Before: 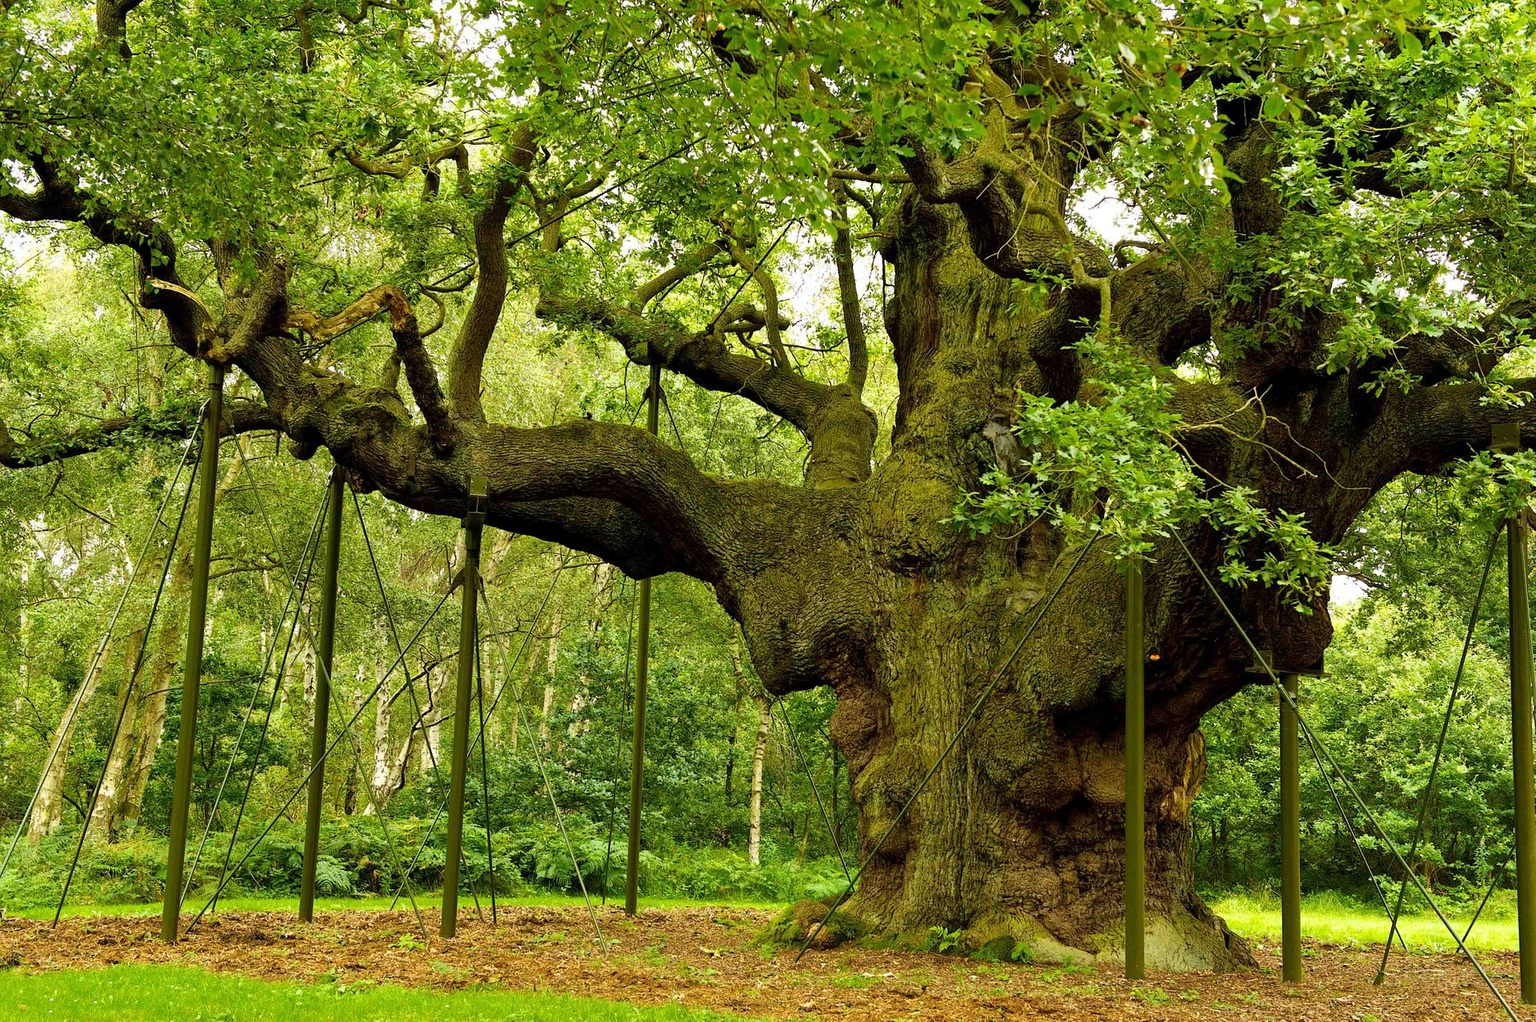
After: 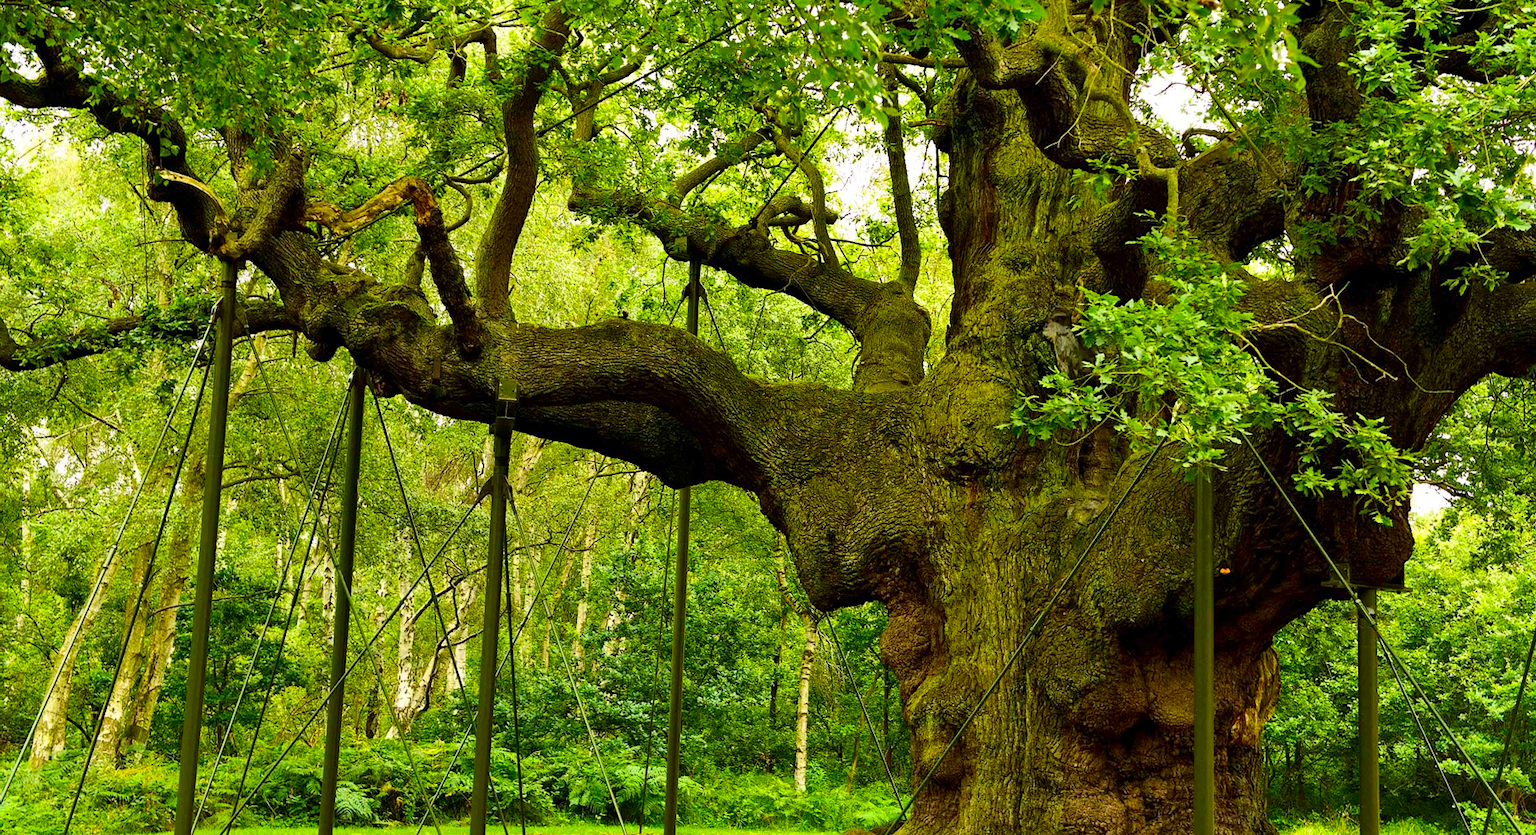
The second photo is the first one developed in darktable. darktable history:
crop and rotate: angle 0.03°, top 11.643%, right 5.651%, bottom 11.189%
contrast brightness saturation: contrast 0.16, saturation 0.32
